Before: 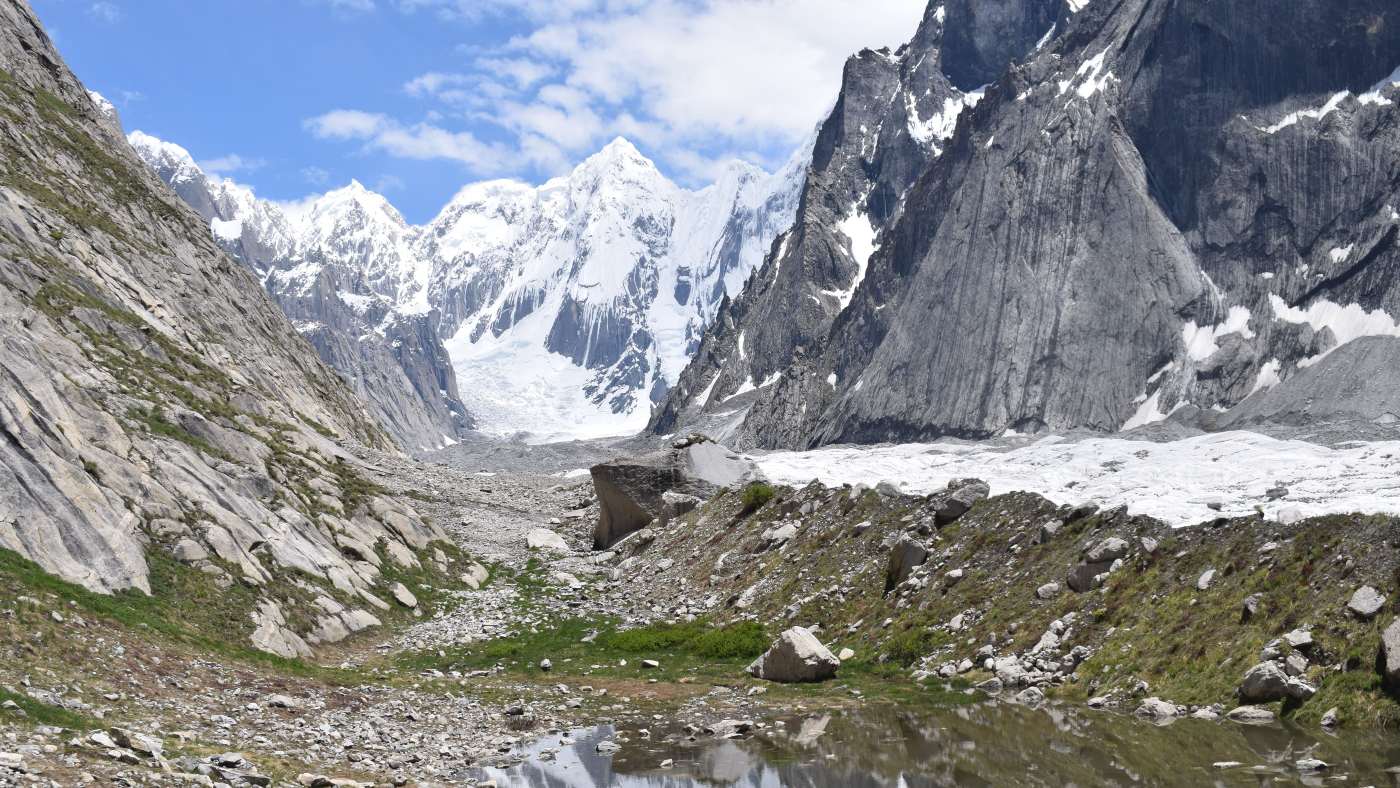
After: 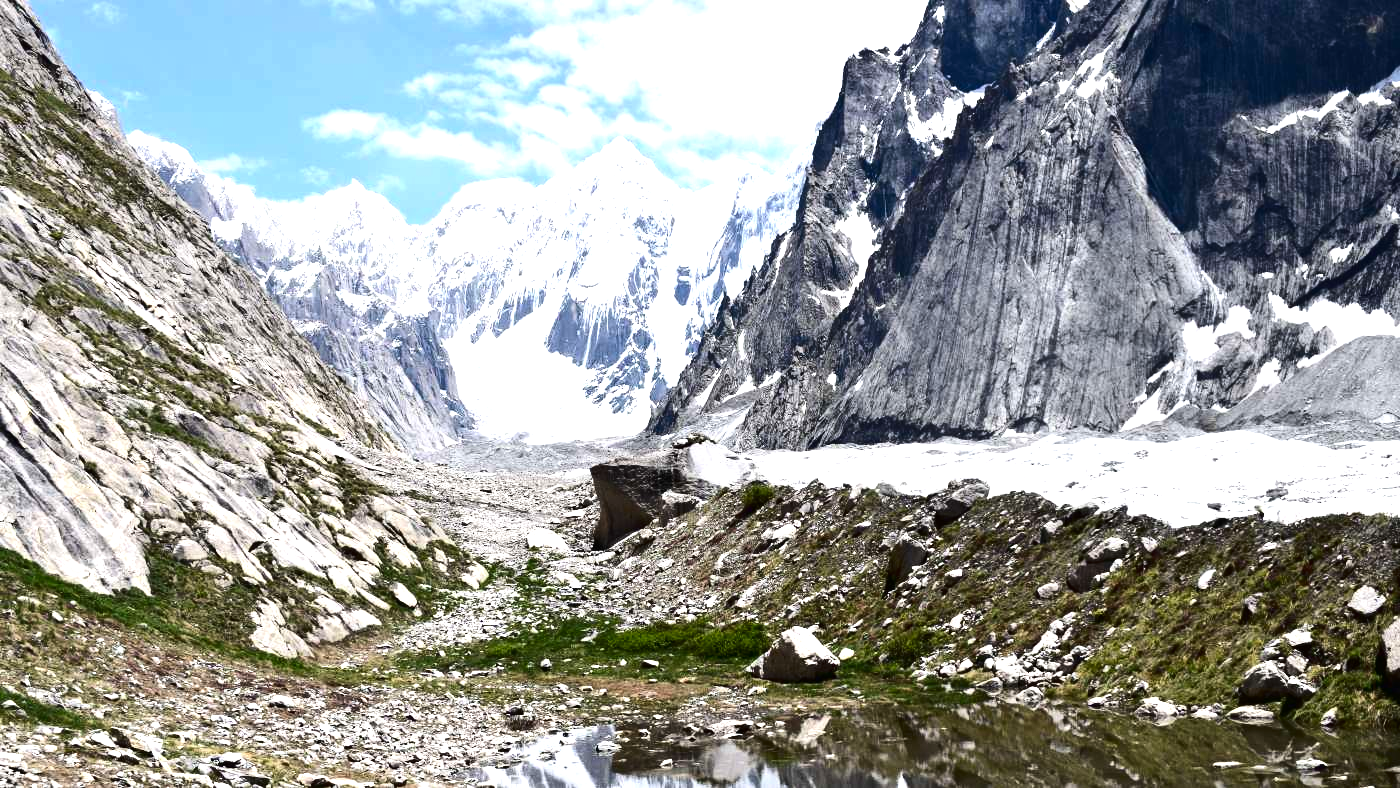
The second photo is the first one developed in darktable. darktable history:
exposure: black level correction -0.002, exposure 0.54 EV, compensate highlight preservation false
tone equalizer: -8 EV -0.417 EV, -7 EV -0.389 EV, -6 EV -0.333 EV, -5 EV -0.222 EV, -3 EV 0.222 EV, -2 EV 0.333 EV, -1 EV 0.389 EV, +0 EV 0.417 EV, edges refinement/feathering 500, mask exposure compensation -1.57 EV, preserve details no
contrast brightness saturation: contrast 0.19, brightness -0.24, saturation 0.11
